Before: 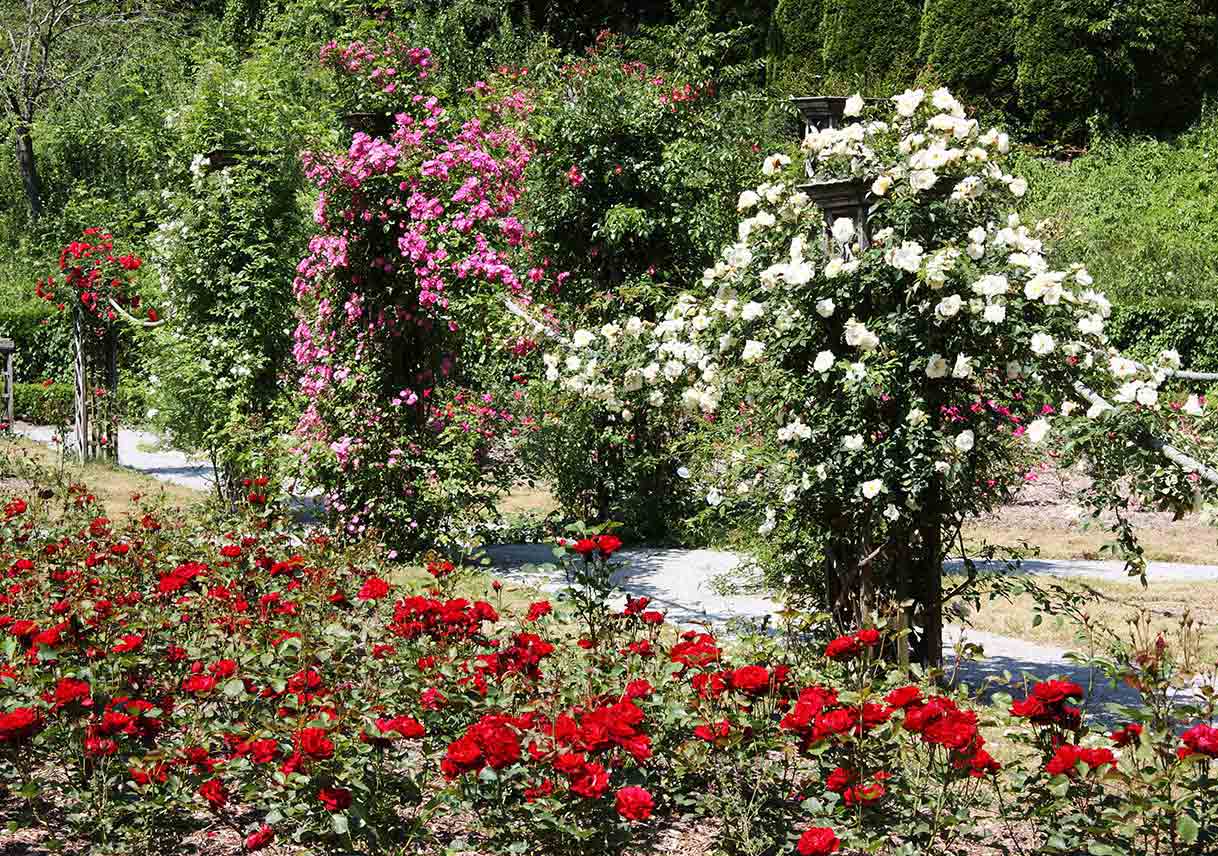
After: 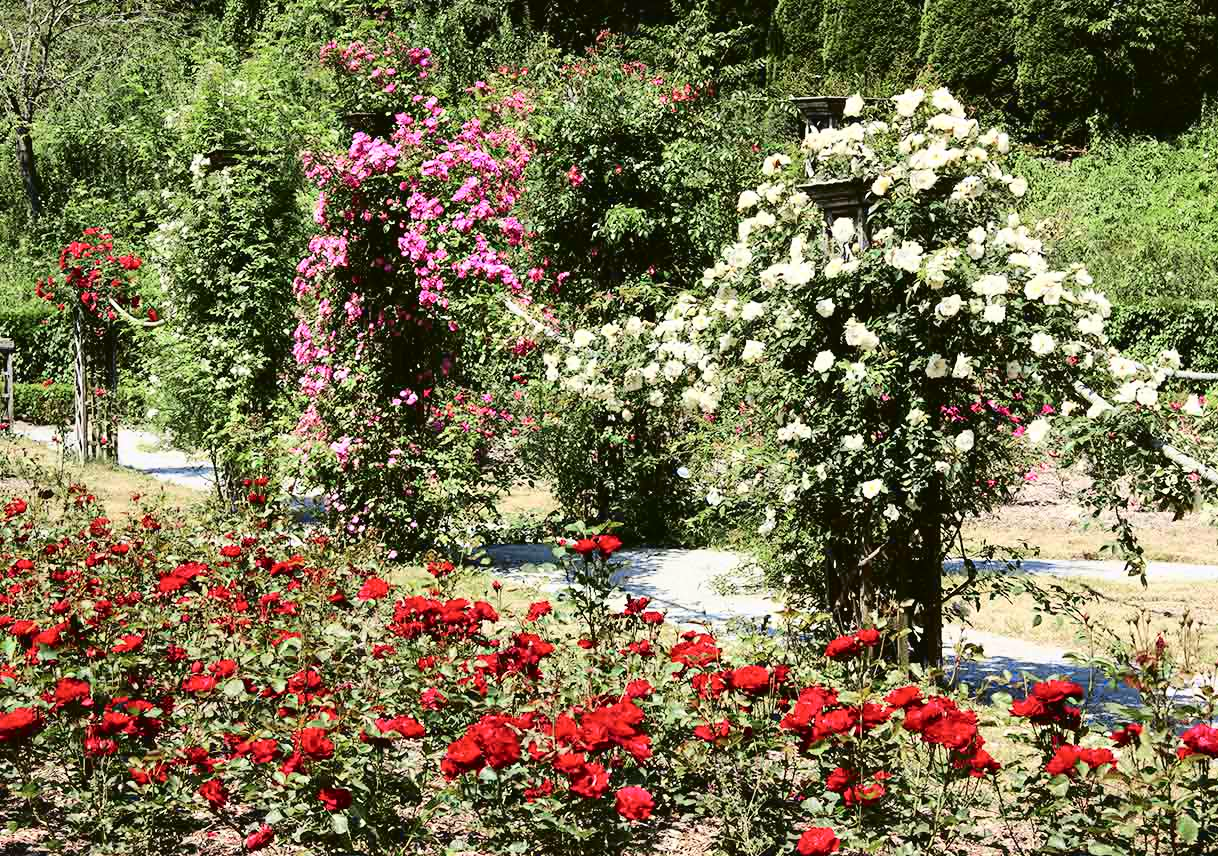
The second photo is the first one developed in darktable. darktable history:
shadows and highlights: shadows 37.27, highlights -28.18, soften with gaussian
tone curve: curves: ch0 [(0, 0.023) (0.087, 0.065) (0.184, 0.168) (0.45, 0.54) (0.57, 0.683) (0.722, 0.825) (0.877, 0.948) (1, 1)]; ch1 [(0, 0) (0.388, 0.369) (0.447, 0.447) (0.505, 0.5) (0.534, 0.528) (0.573, 0.583) (0.663, 0.68) (1, 1)]; ch2 [(0, 0) (0.314, 0.223) (0.427, 0.405) (0.492, 0.505) (0.531, 0.55) (0.589, 0.599) (1, 1)], color space Lab, independent channels, preserve colors none
